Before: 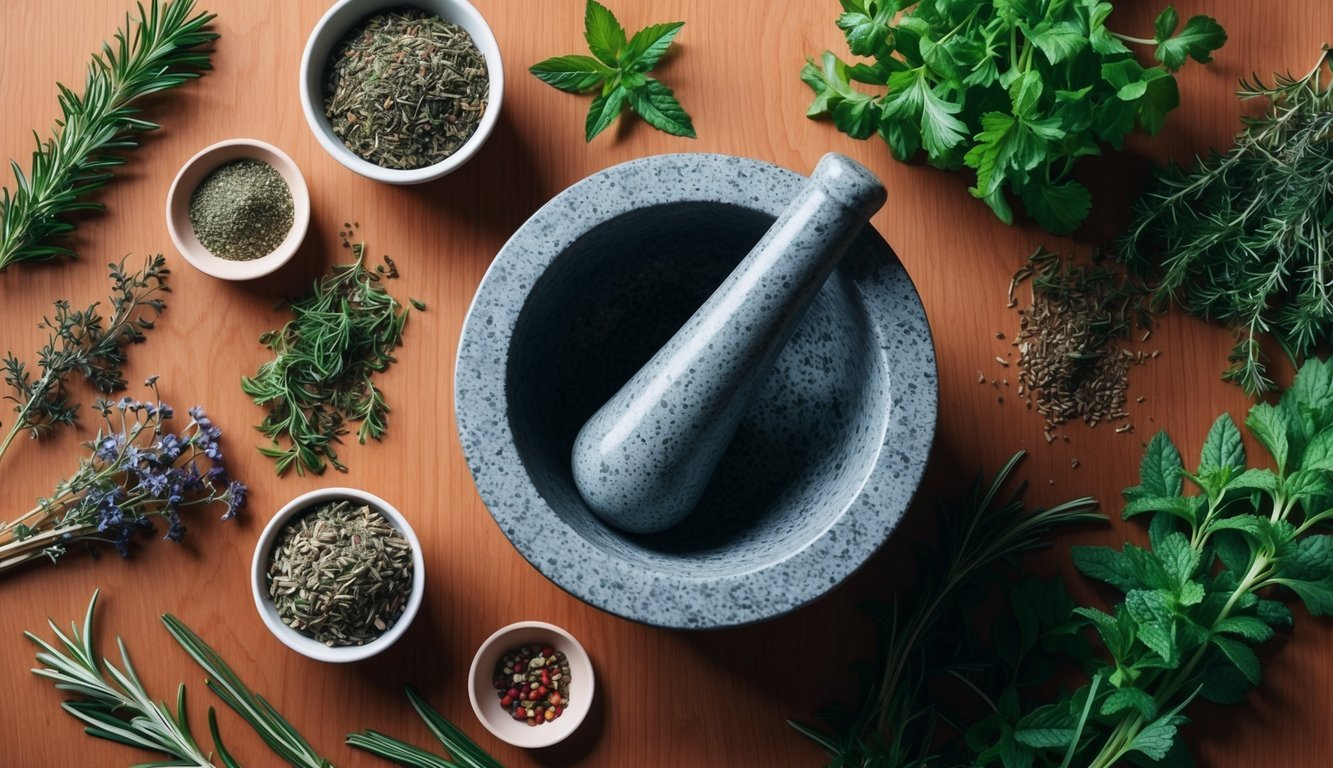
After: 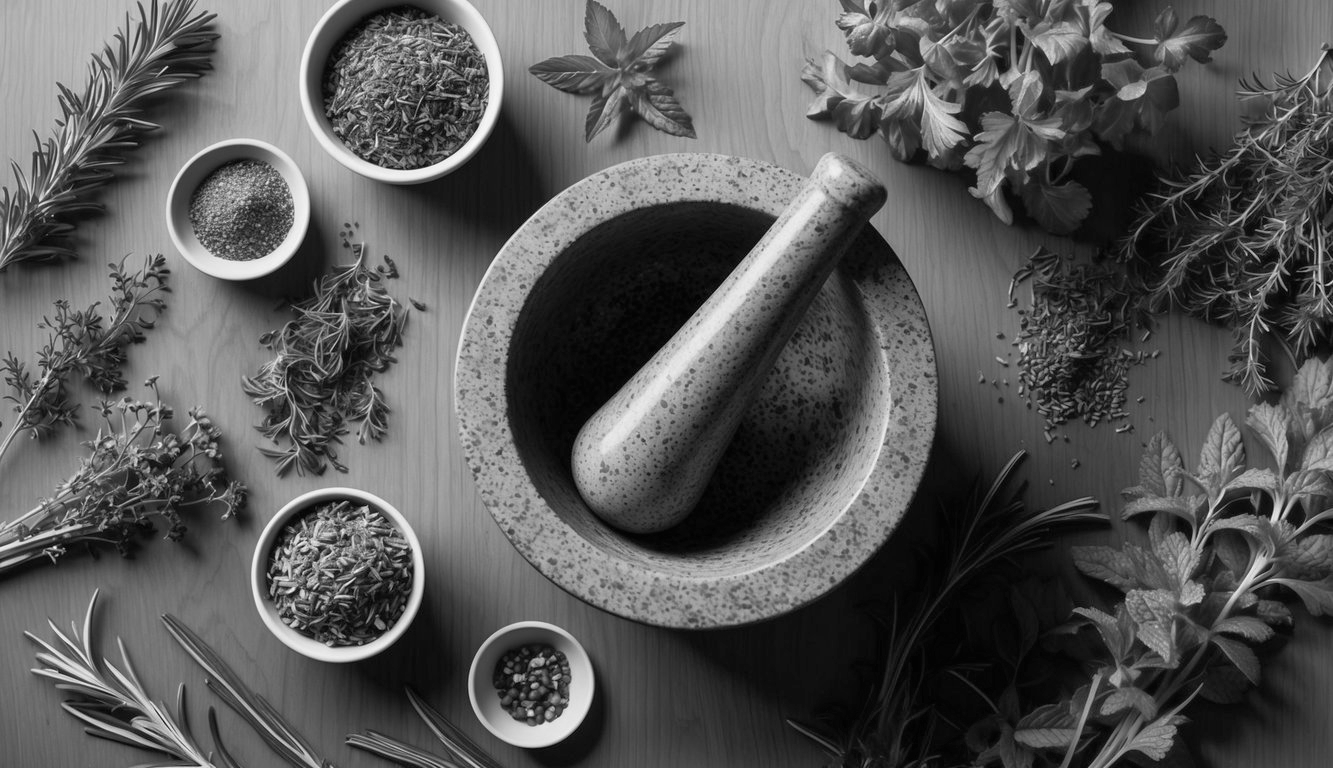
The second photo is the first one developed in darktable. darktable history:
monochrome: a -6.99, b 35.61, size 1.4
exposure: black level correction 0.001, compensate highlight preservation false
color correction: highlights a* 6.27, highlights b* 8.19, shadows a* 5.94, shadows b* 7.23, saturation 0.9
shadows and highlights: shadows 43.06, highlights 6.94
velvia: strength 75%
